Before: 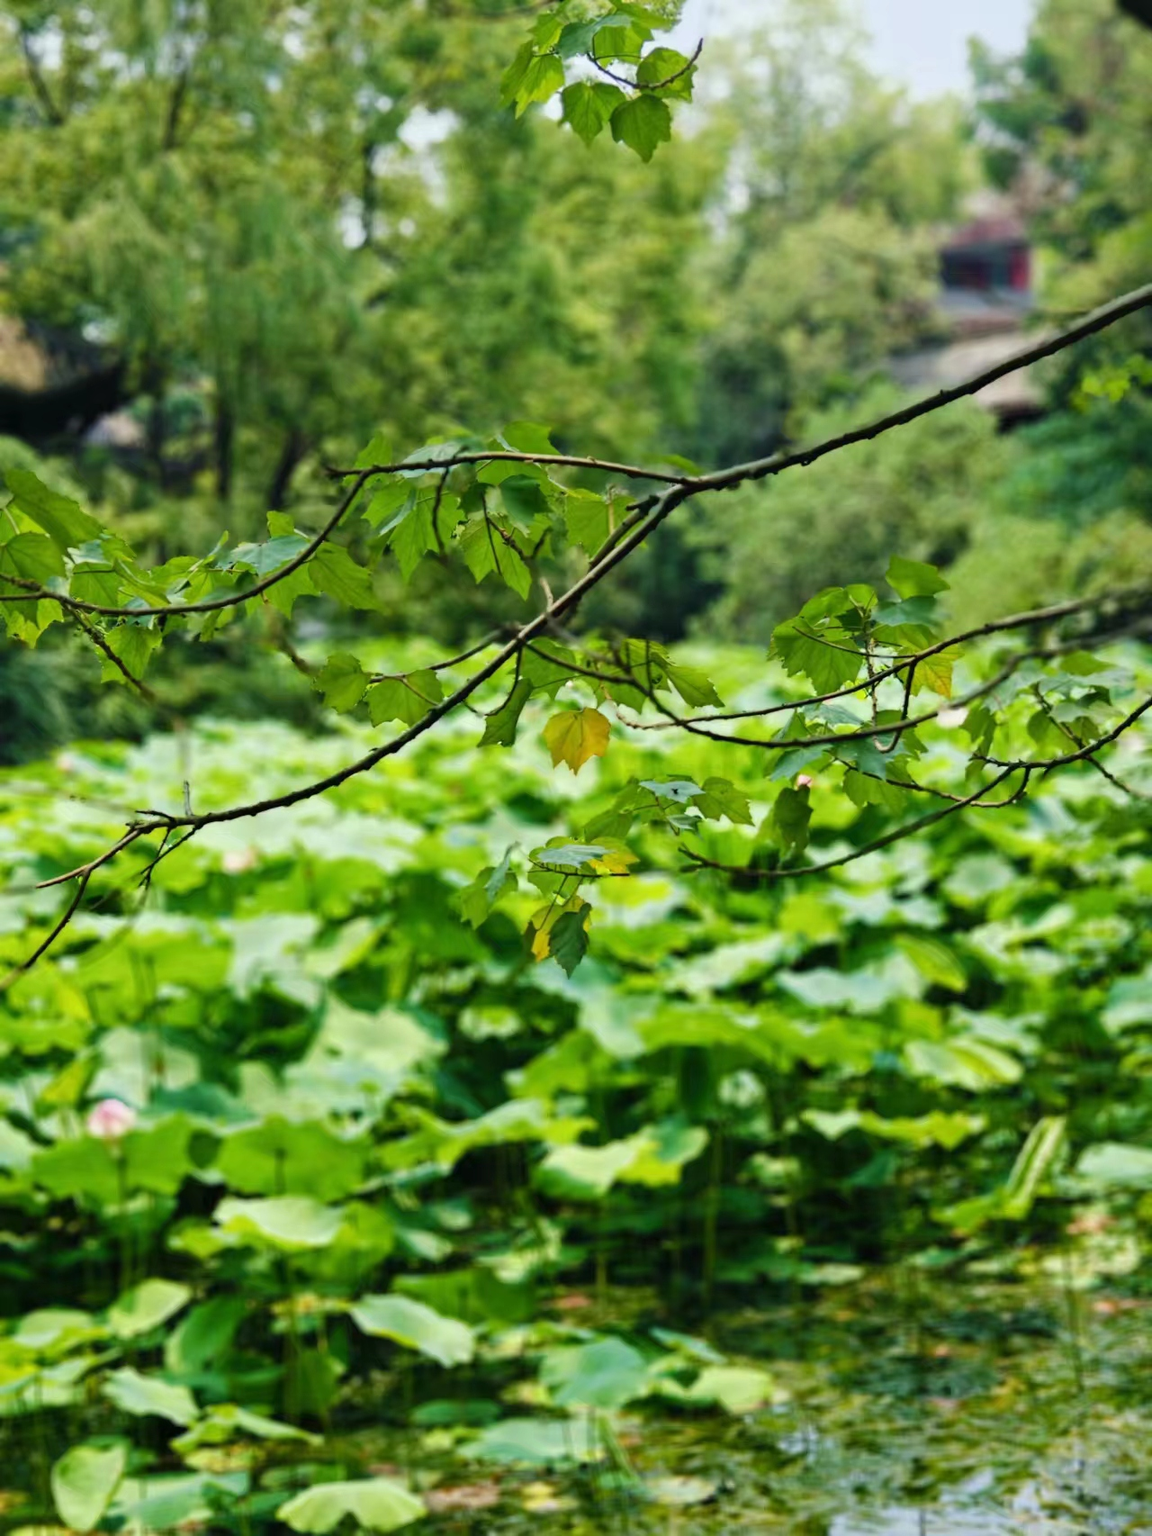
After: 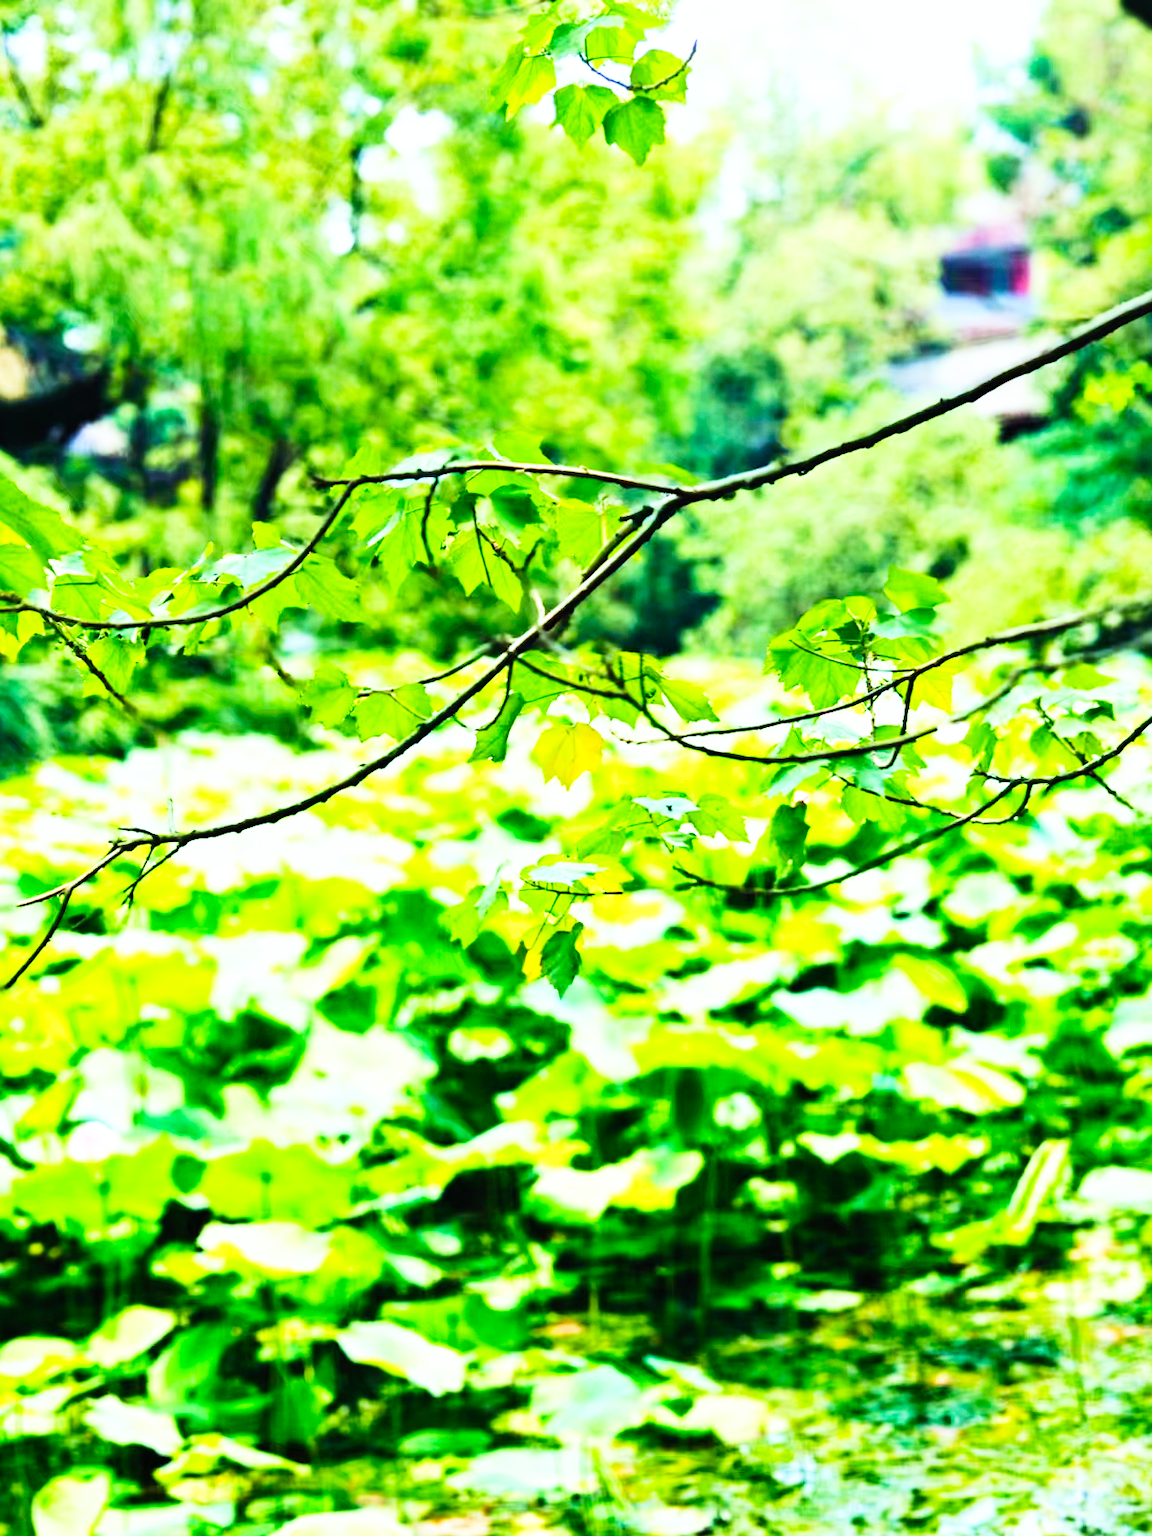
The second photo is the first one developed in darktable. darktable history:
contrast brightness saturation: contrast 0.2, brightness 0.16, saturation 0.22
crop: left 1.743%, right 0.268%, bottom 2.011%
exposure: black level correction 0.001, exposure 0.3 EV, compensate highlight preservation false
white balance: red 0.924, blue 1.095
tone equalizer: on, module defaults
velvia: on, module defaults
base curve: curves: ch0 [(0, 0) (0.007, 0.004) (0.027, 0.03) (0.046, 0.07) (0.207, 0.54) (0.442, 0.872) (0.673, 0.972) (1, 1)], preserve colors none
